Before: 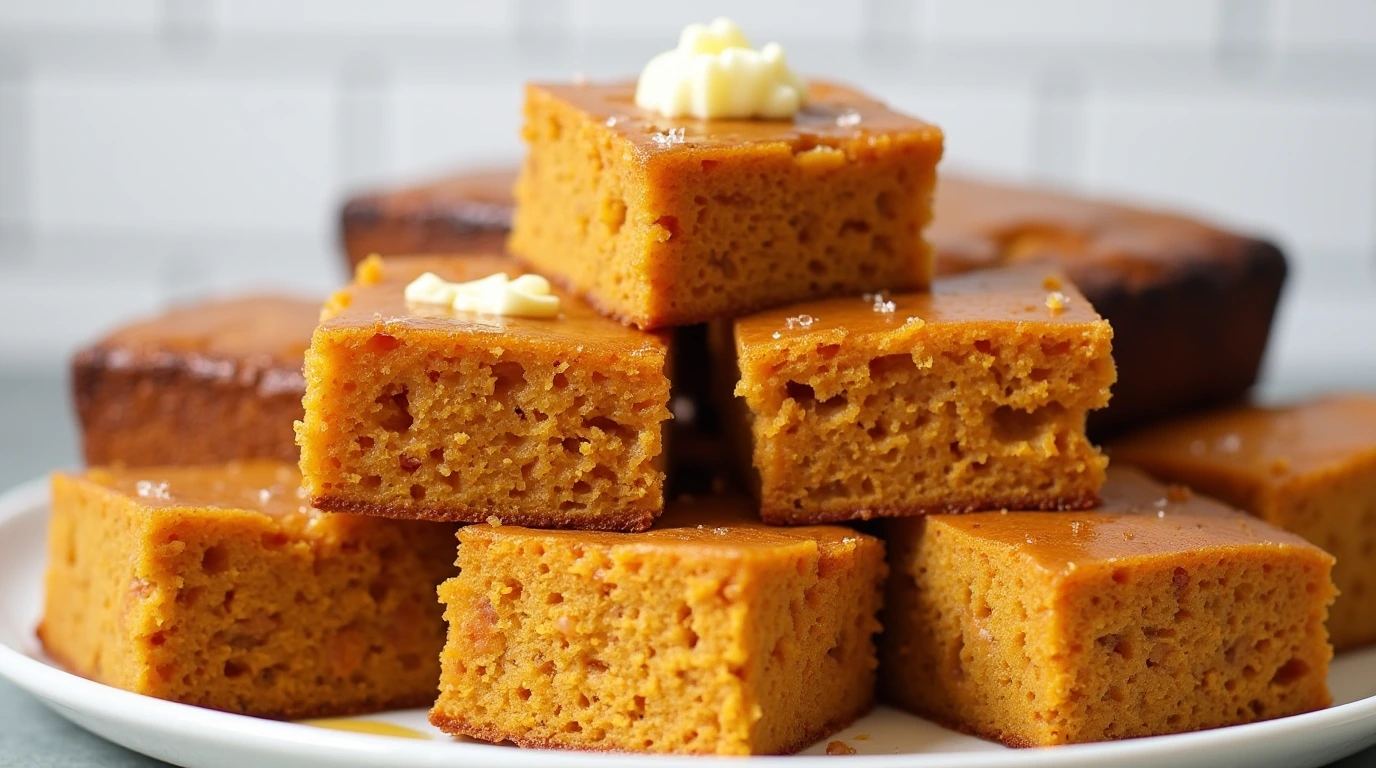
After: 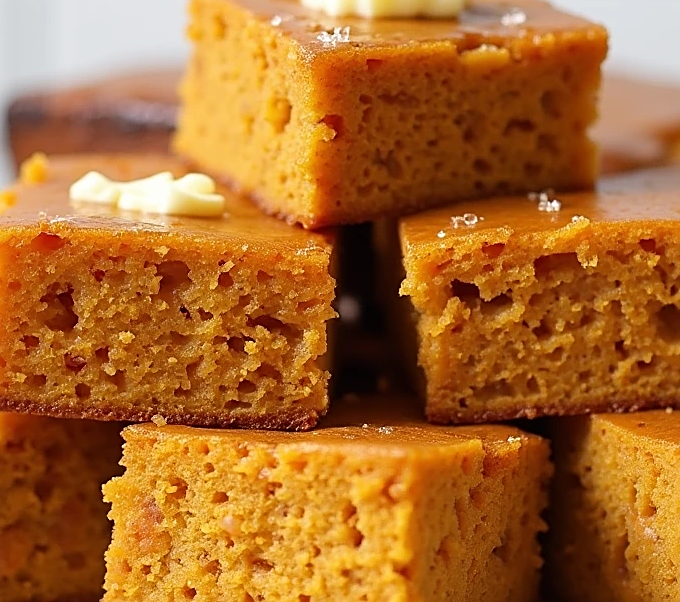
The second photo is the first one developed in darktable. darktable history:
sharpen: amount 0.6
crop and rotate: angle 0.02°, left 24.353%, top 13.219%, right 26.156%, bottom 8.224%
